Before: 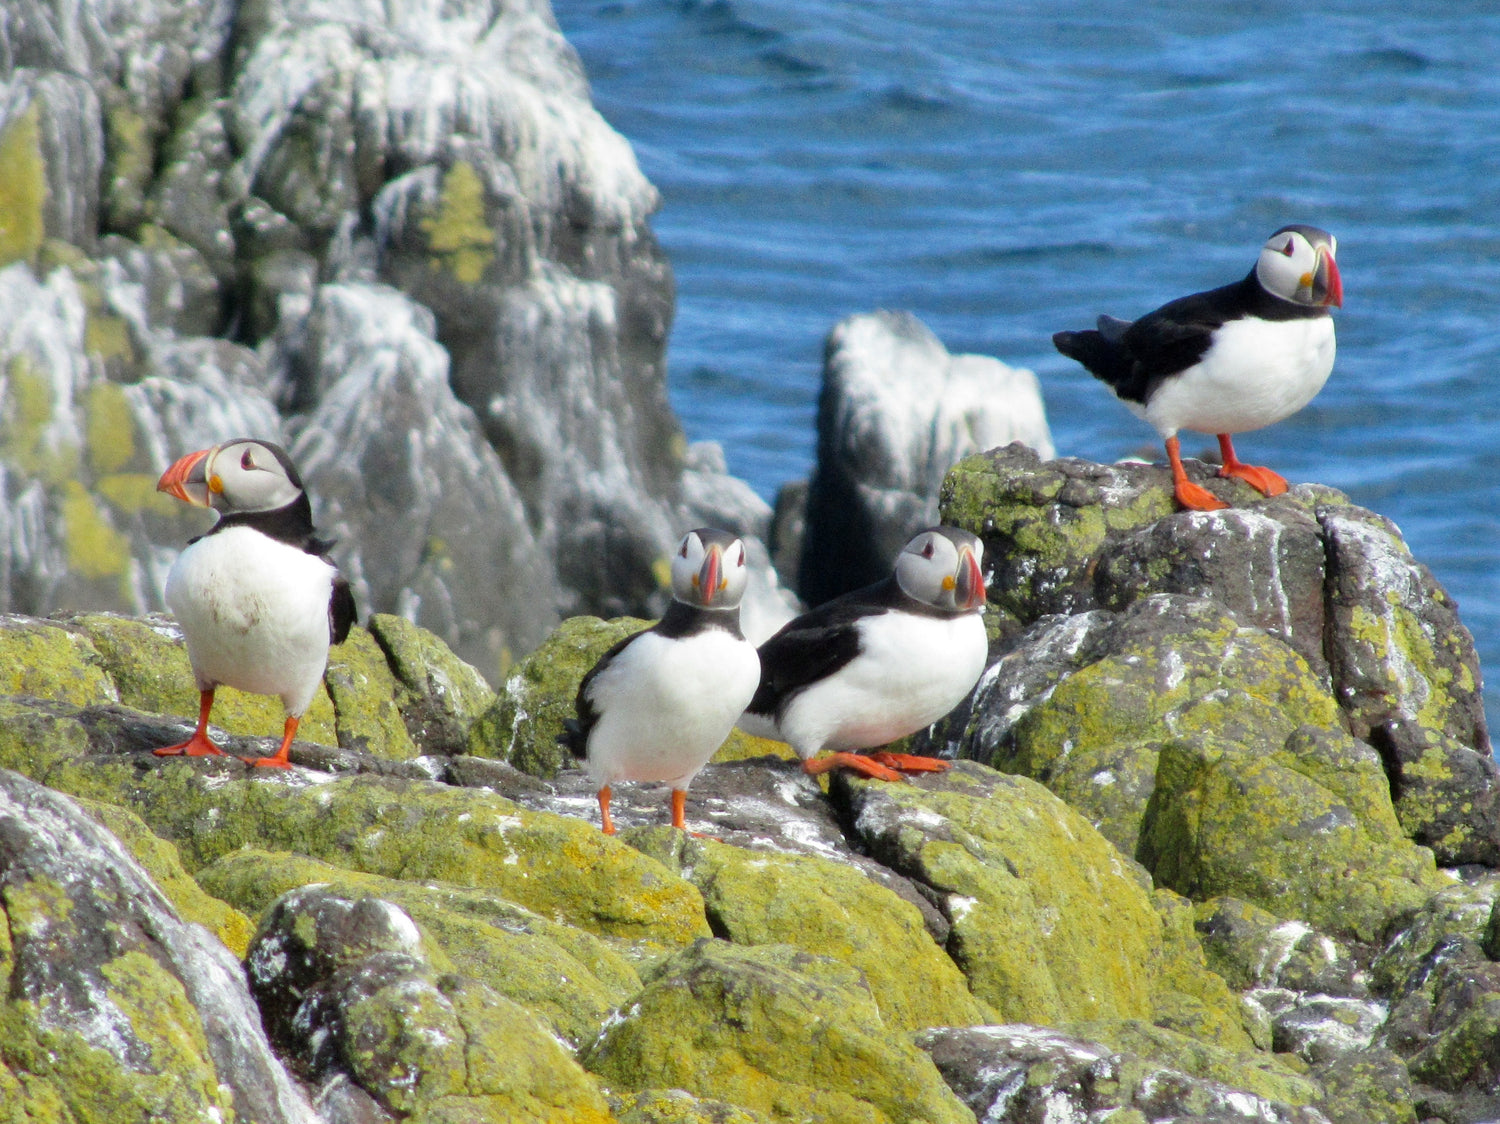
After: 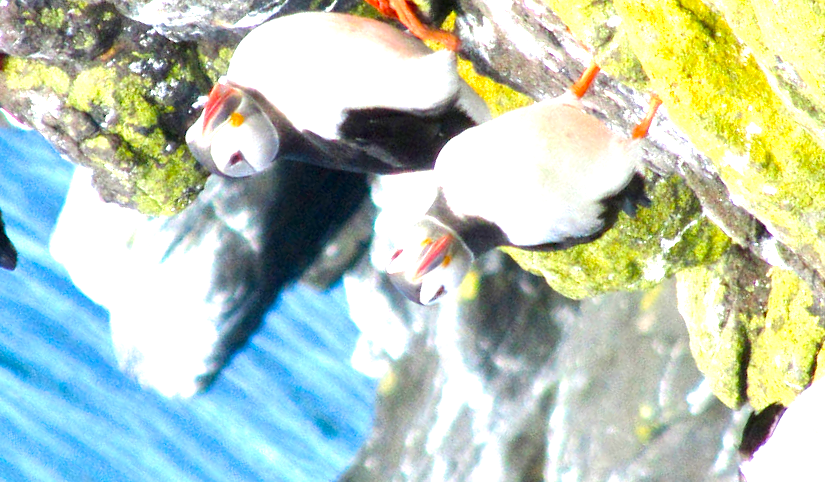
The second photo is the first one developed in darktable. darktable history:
crop and rotate: angle 146.76°, left 9.172%, top 15.57%, right 4.525%, bottom 17.074%
exposure: black level correction 0, exposure 1.477 EV, compensate highlight preservation false
velvia: strength 31.9%, mid-tones bias 0.207
